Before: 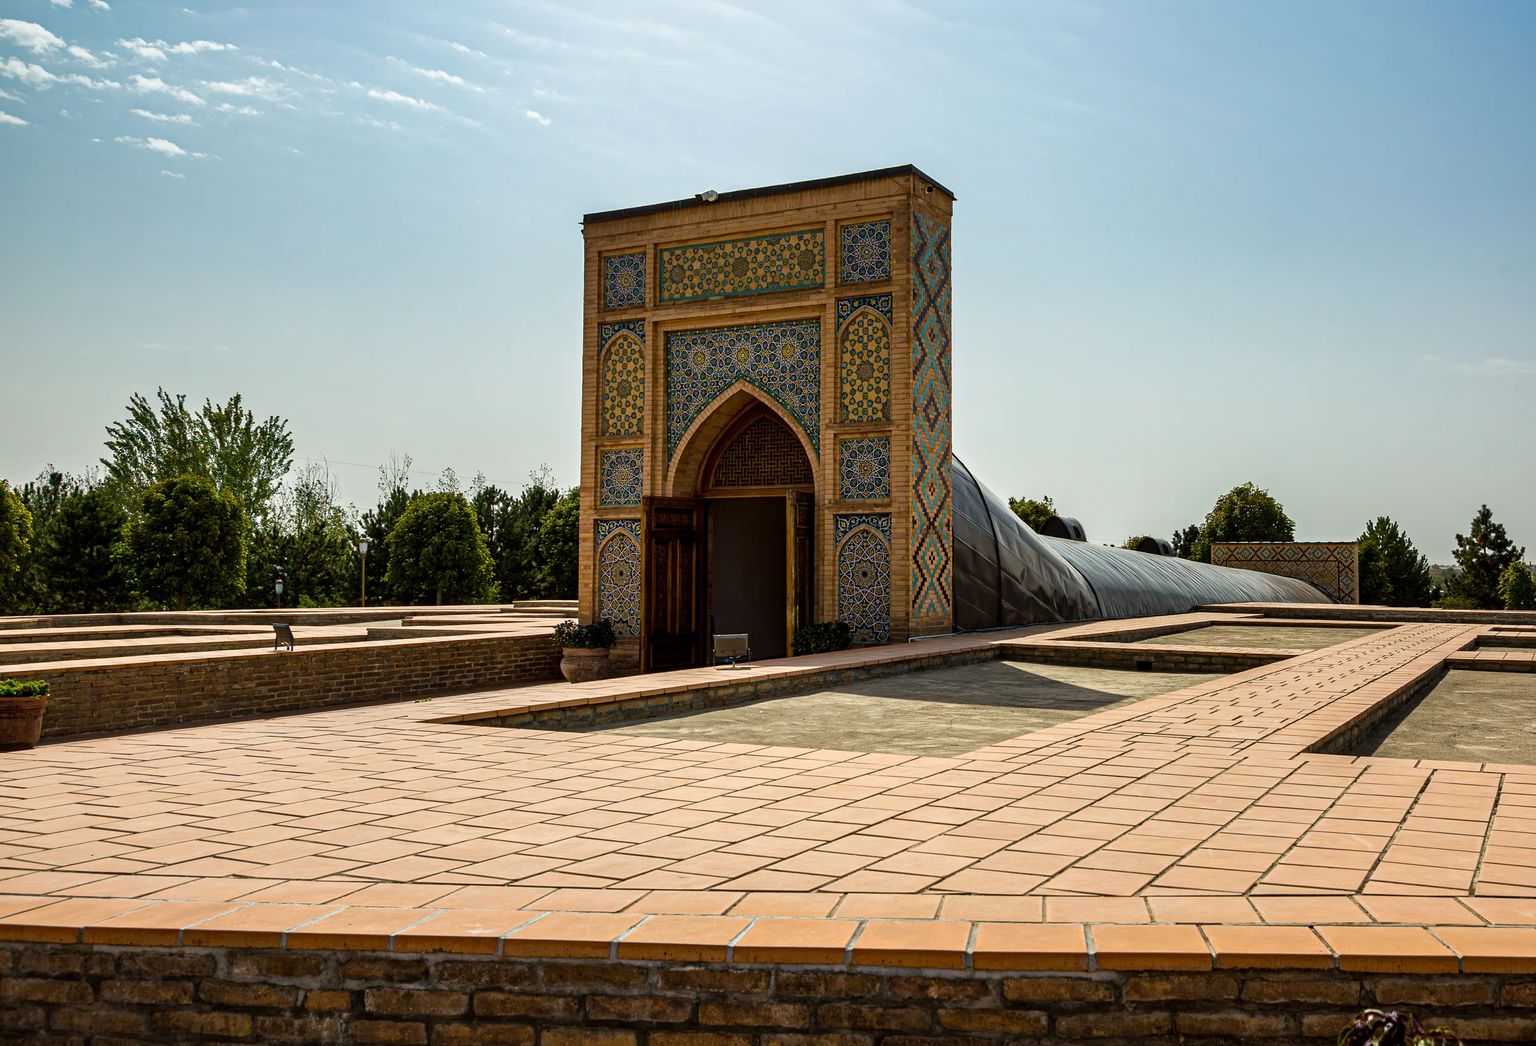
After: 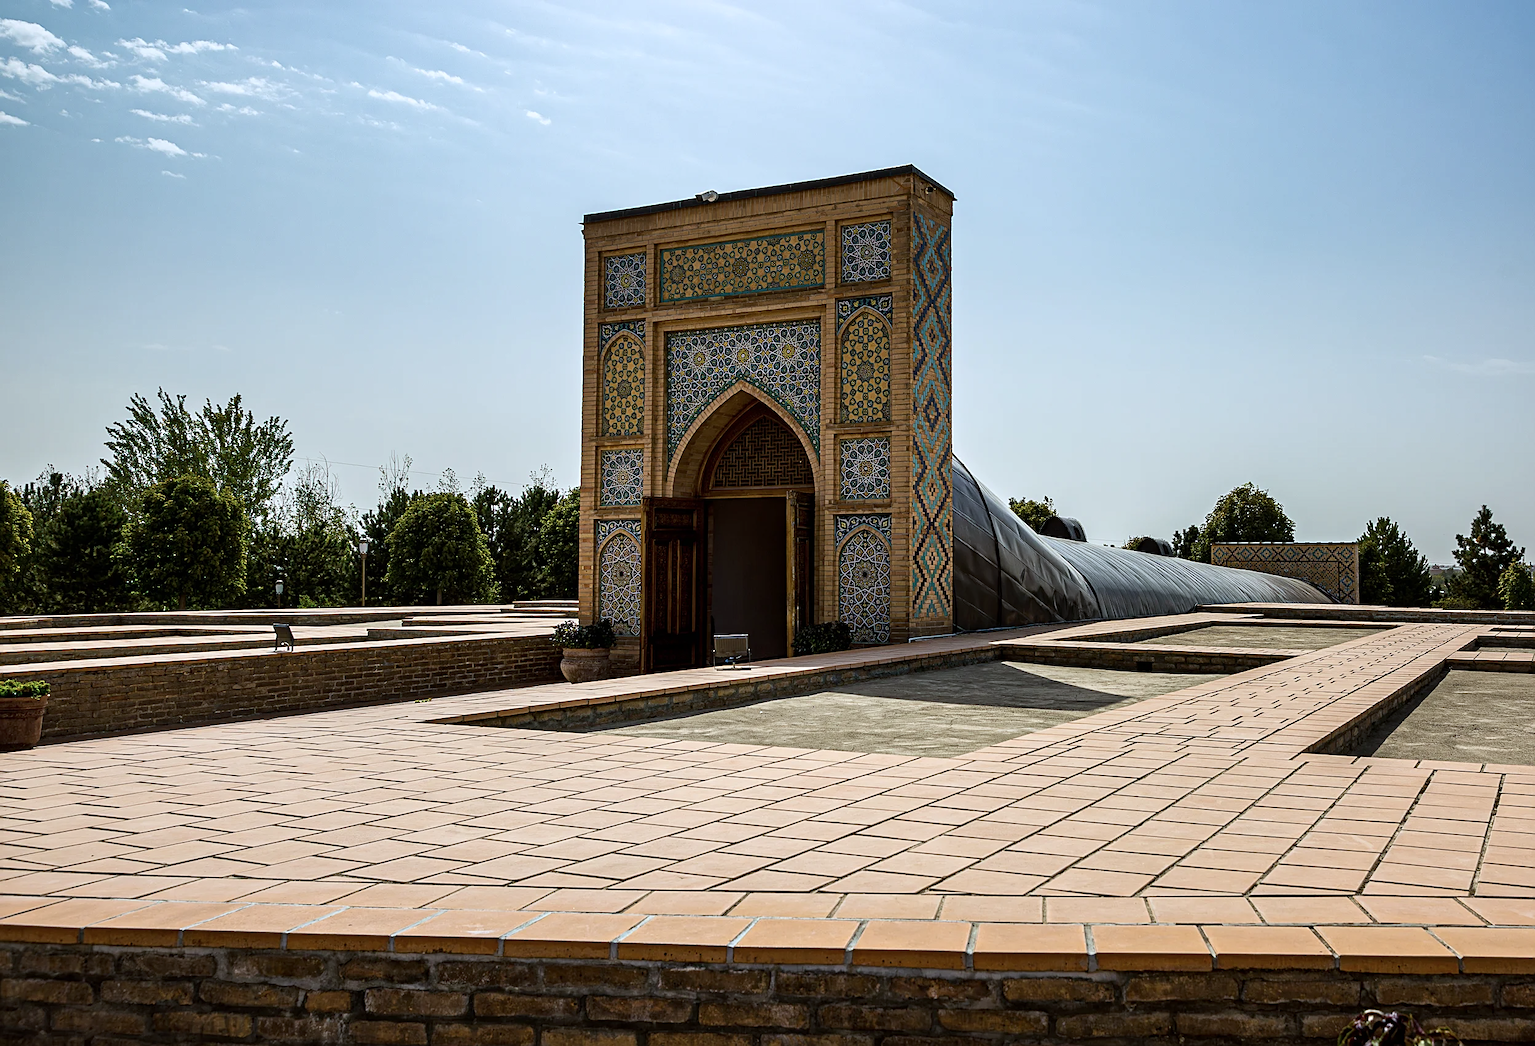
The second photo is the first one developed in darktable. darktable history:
sharpen: on, module defaults
exposure: exposure -0.01 EV, compensate highlight preservation false
contrast brightness saturation: contrast 0.11, saturation -0.17
white balance: red 0.954, blue 1.079
